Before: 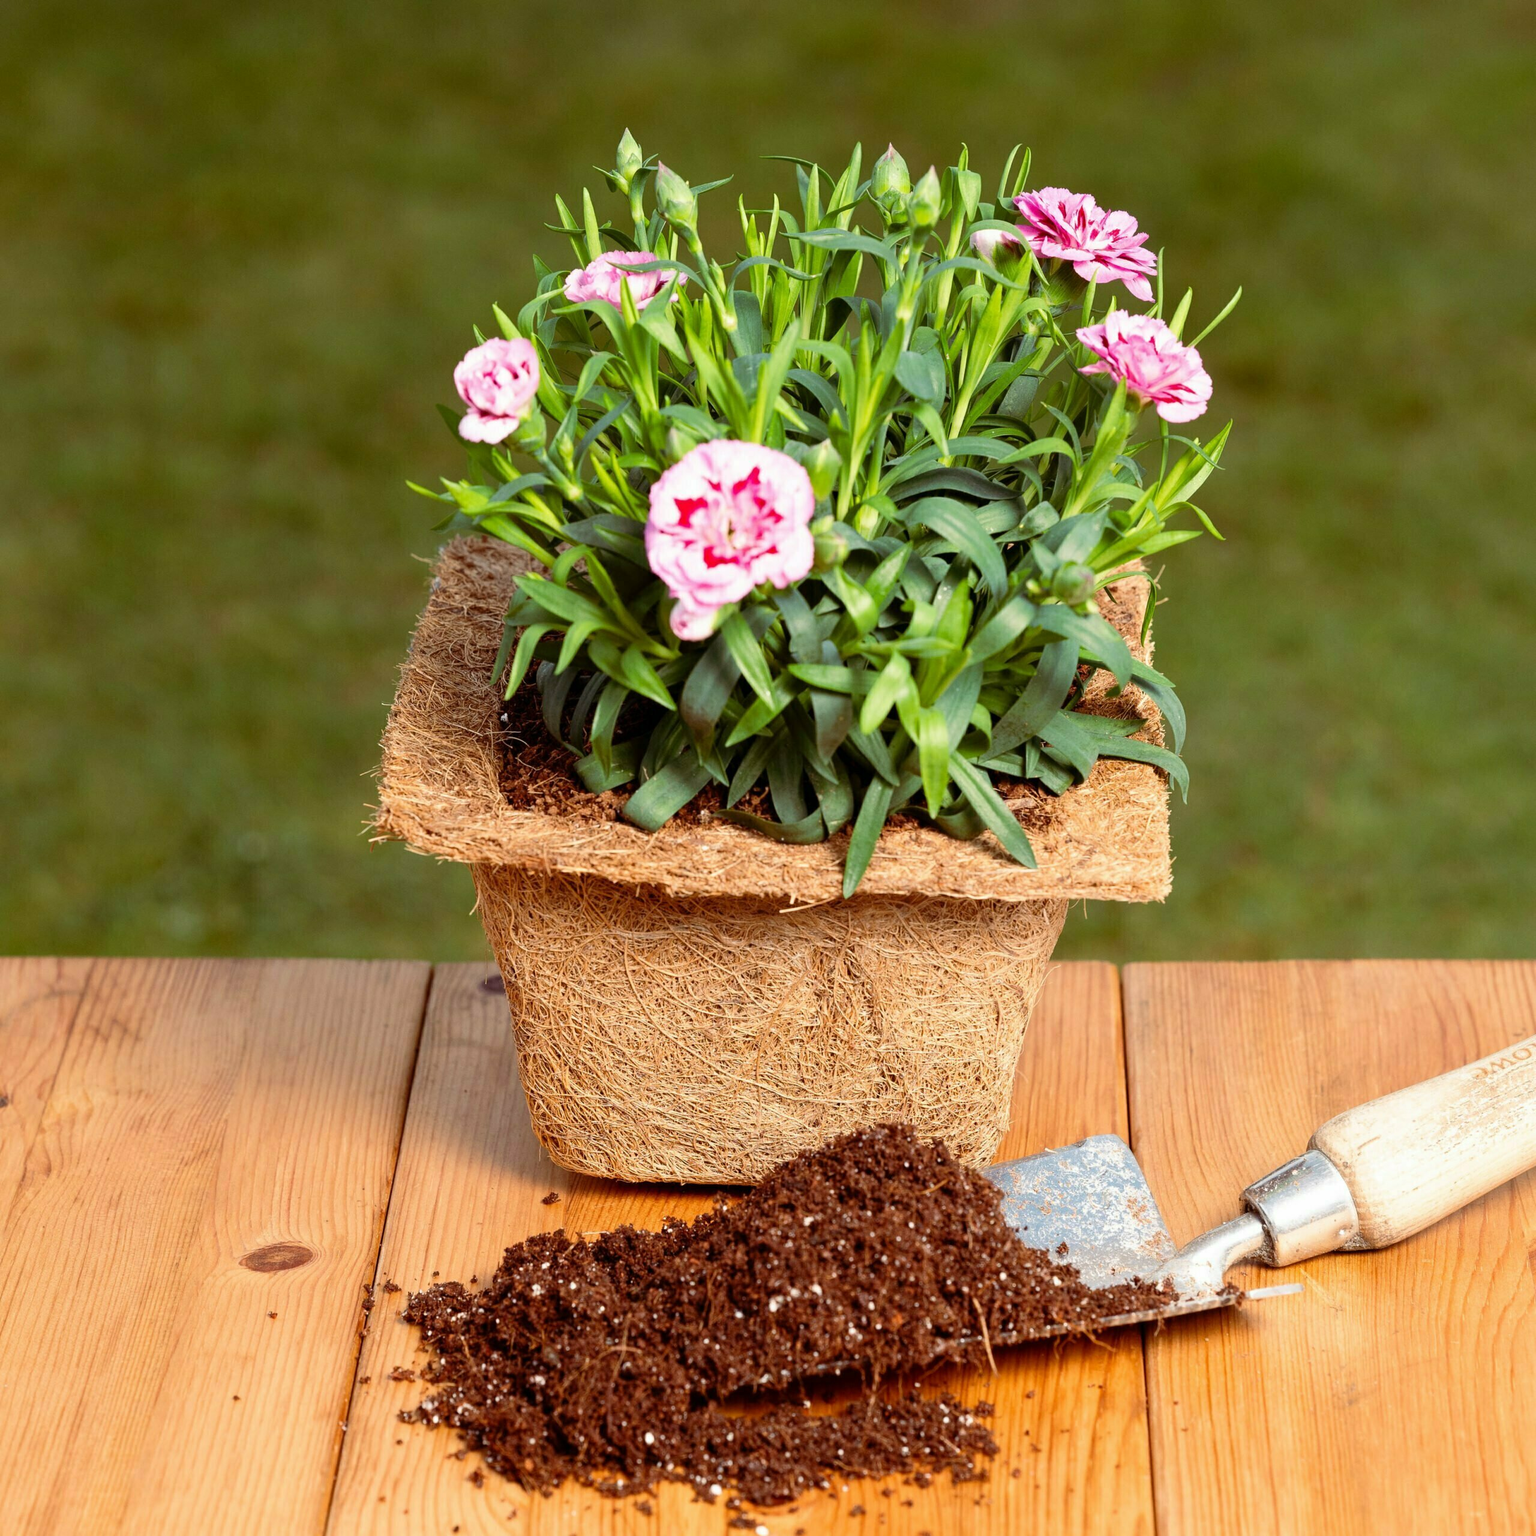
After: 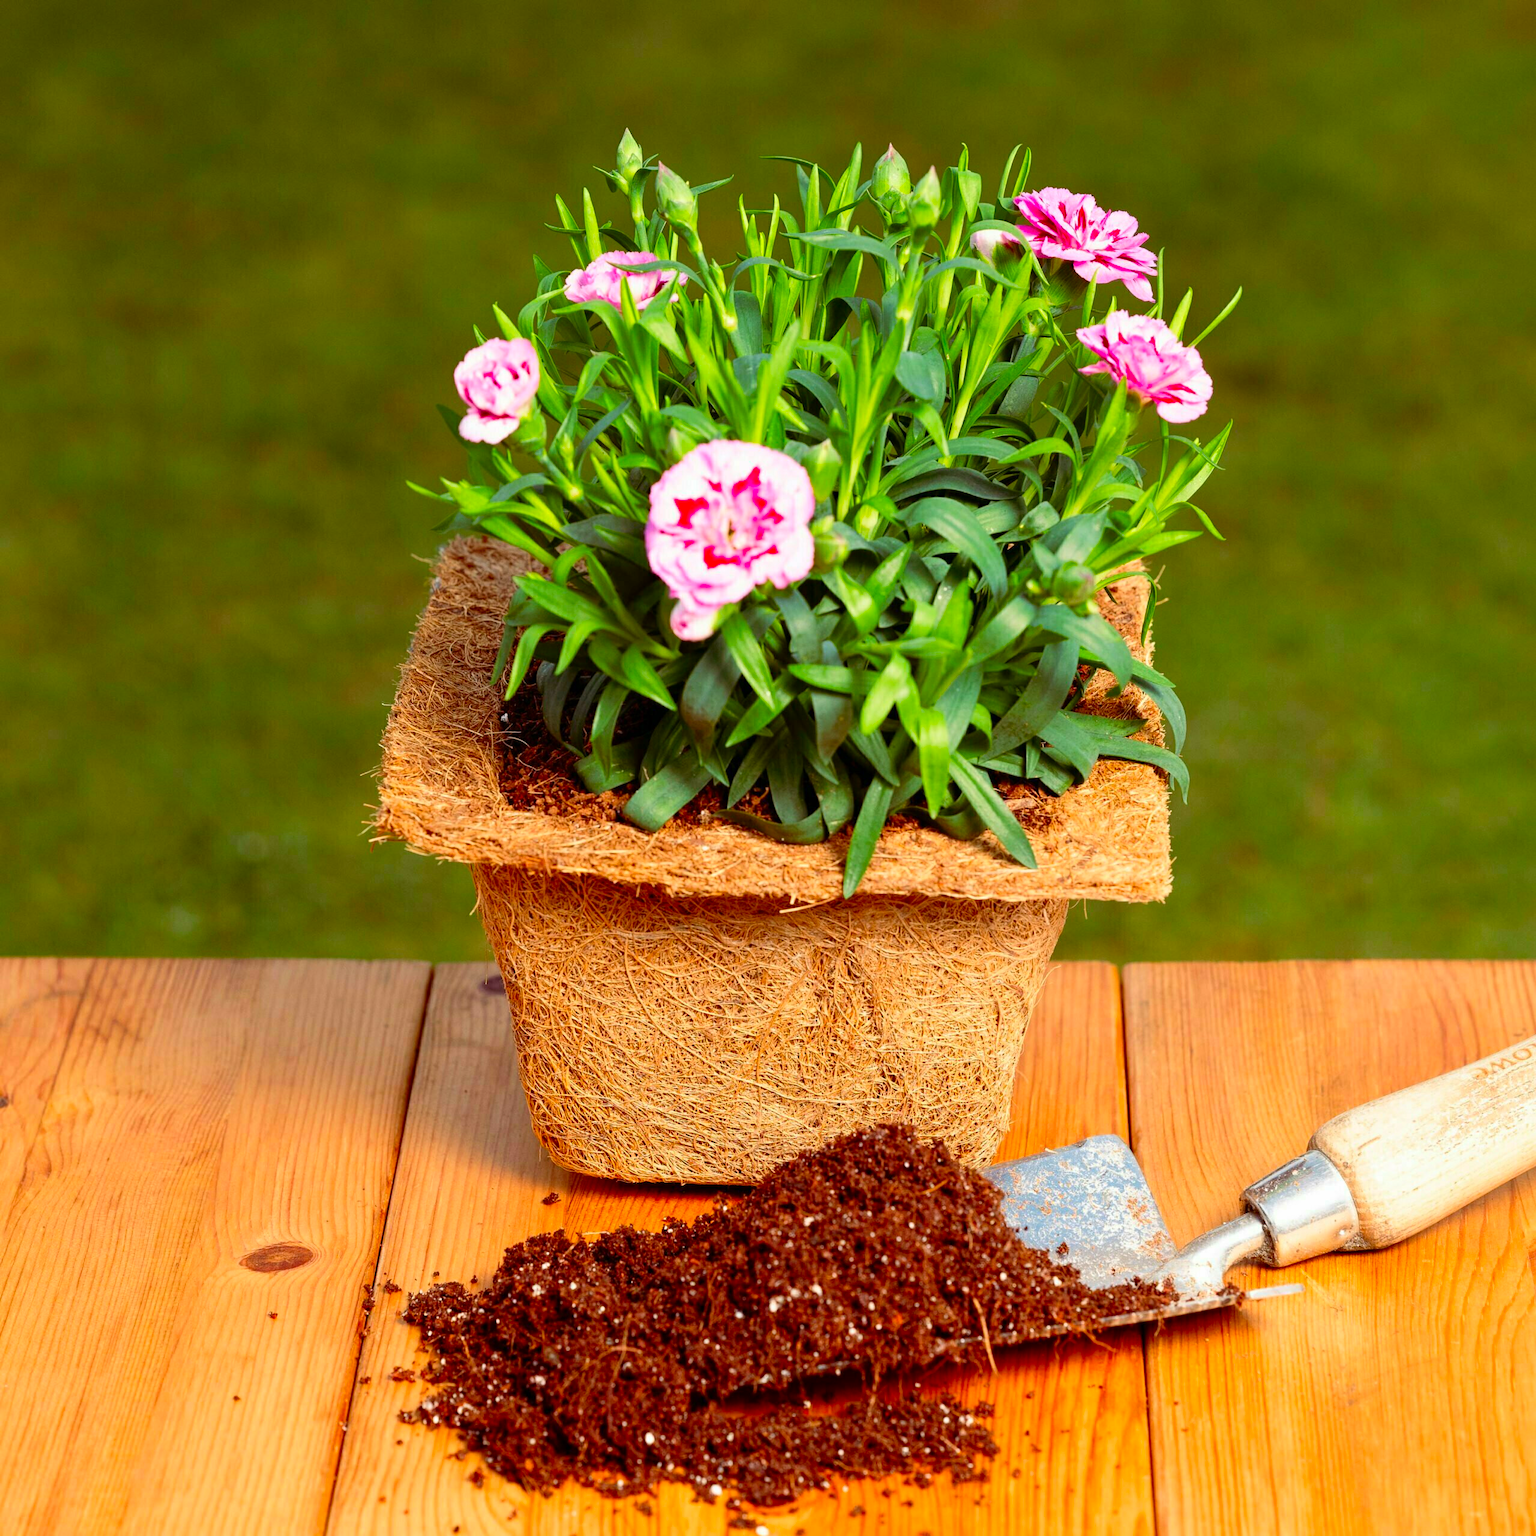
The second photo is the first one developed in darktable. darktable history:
contrast brightness saturation: saturation 0.514
